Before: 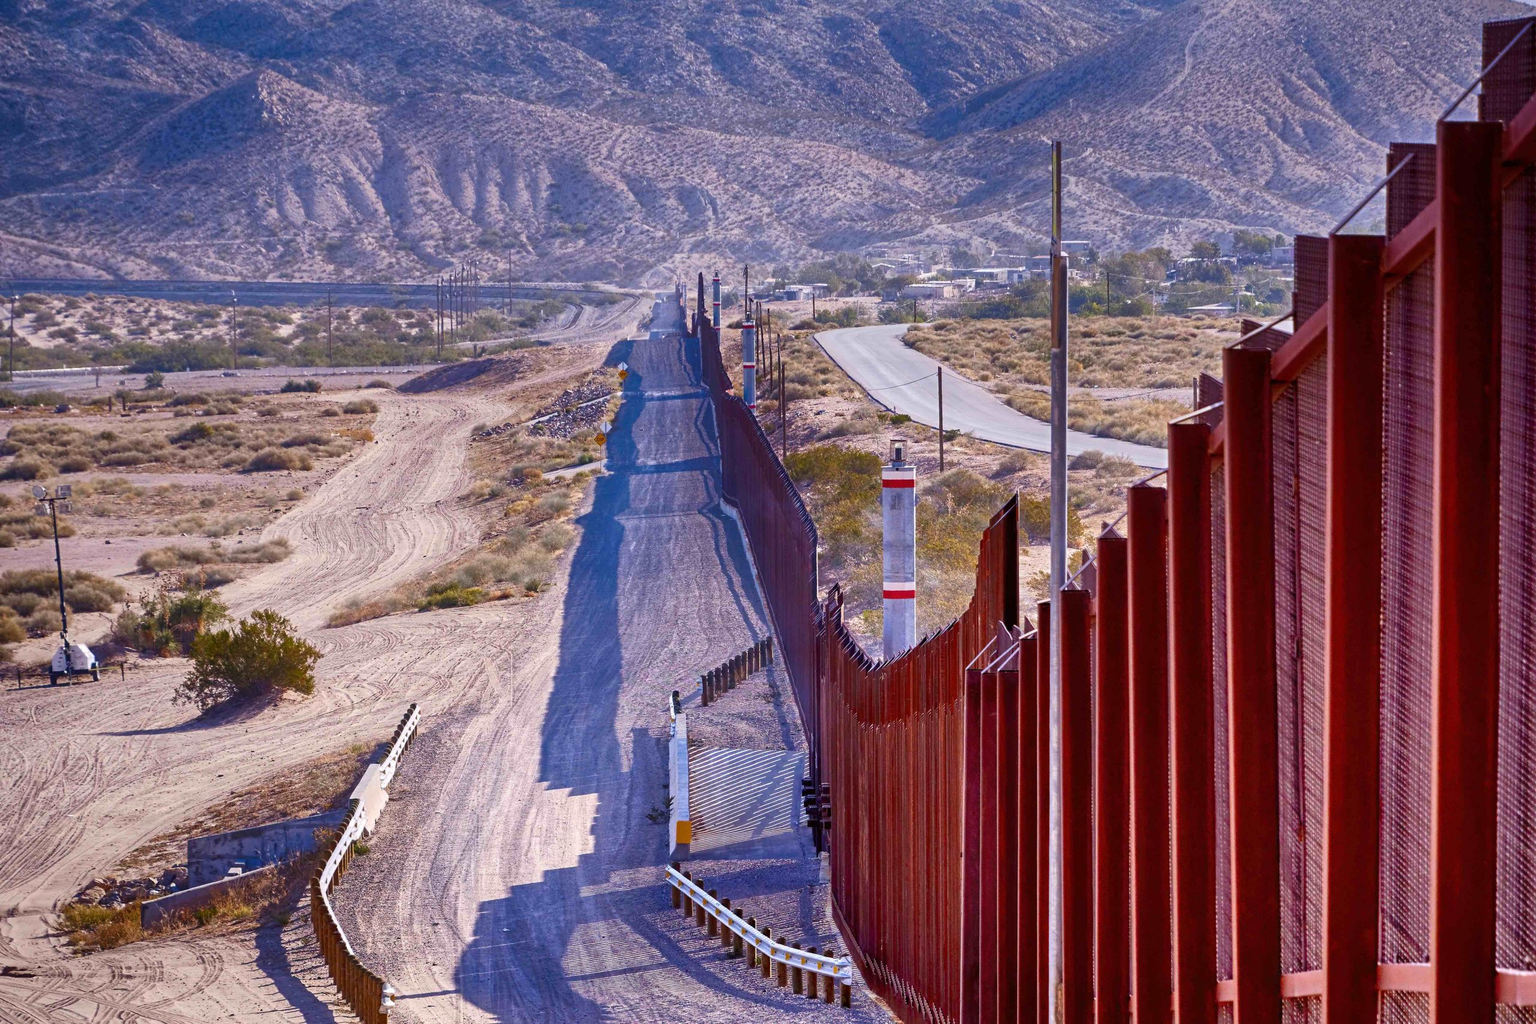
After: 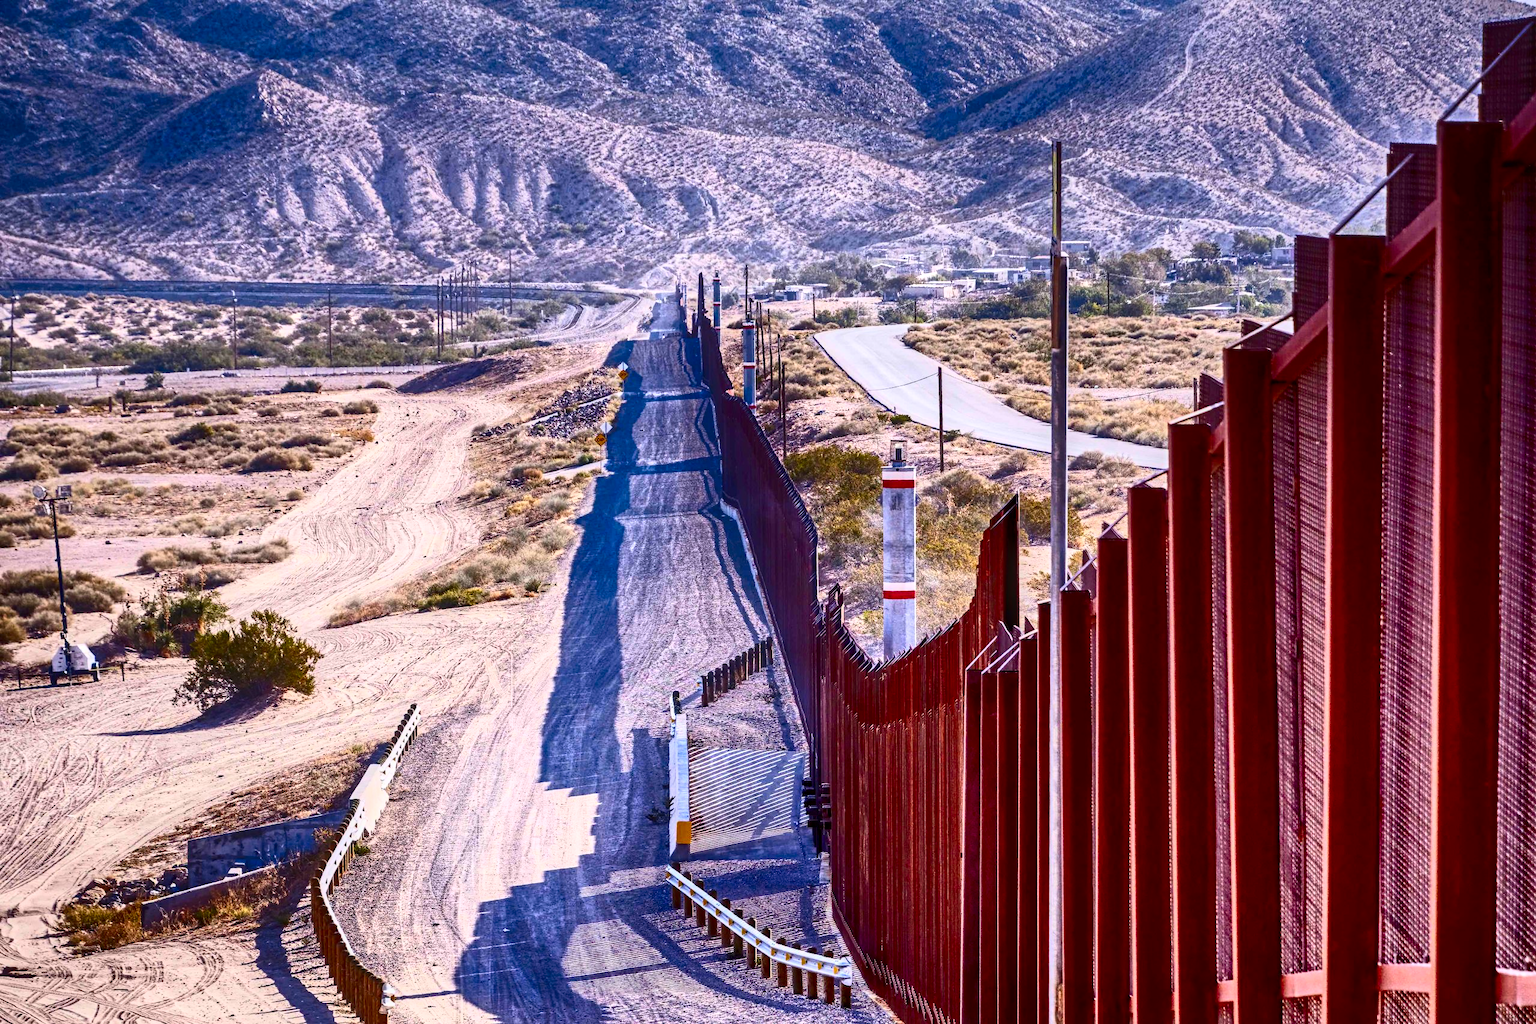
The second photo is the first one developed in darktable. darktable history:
contrast brightness saturation: contrast 0.4, brightness 0.1, saturation 0.21
local contrast: on, module defaults
